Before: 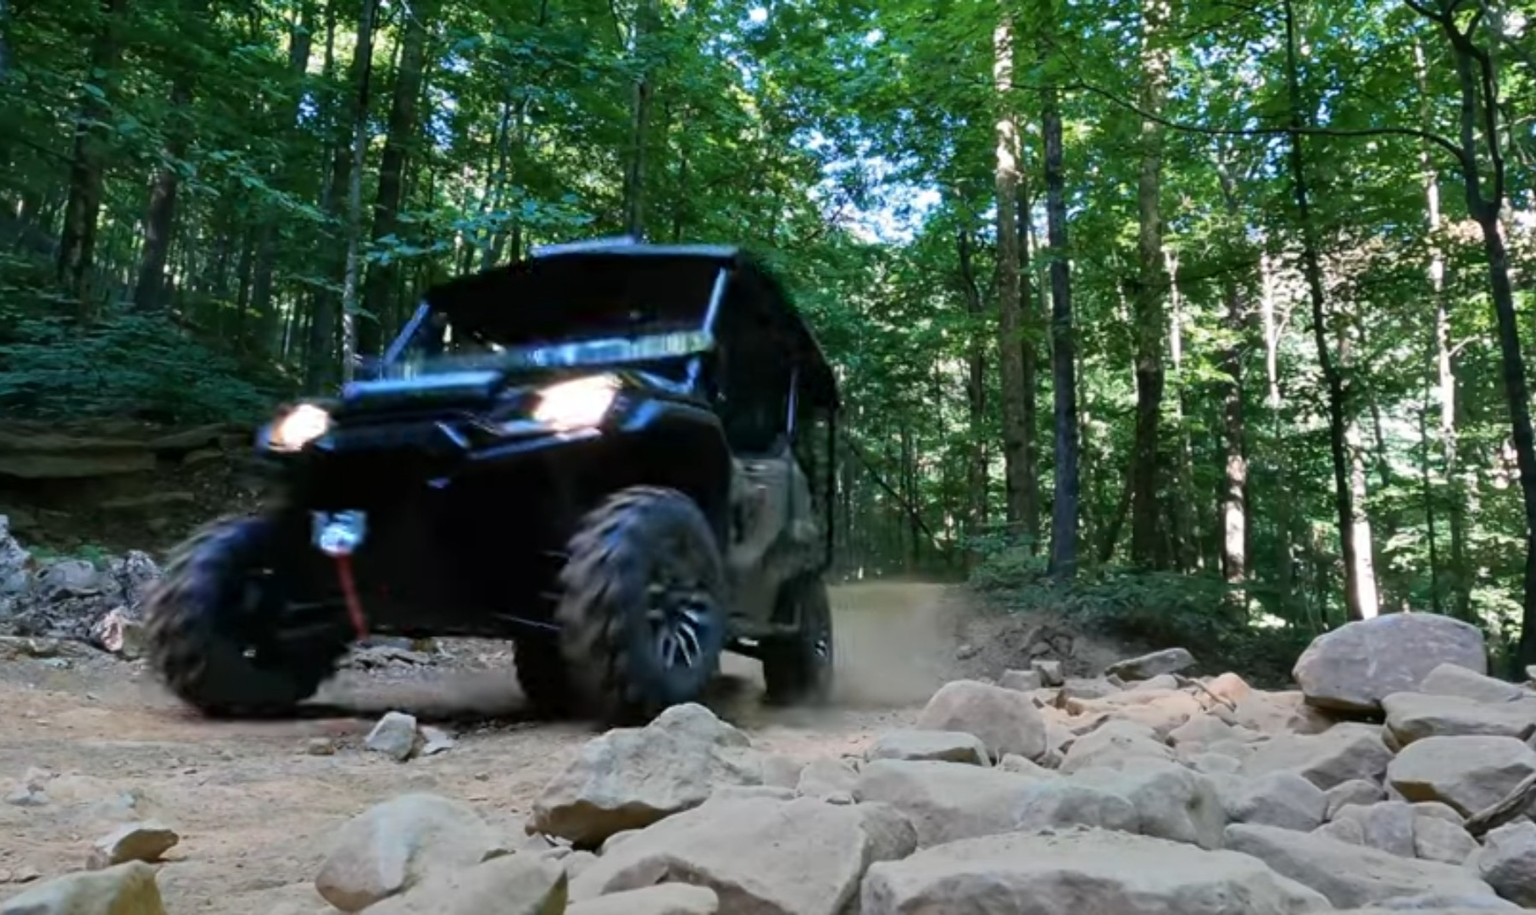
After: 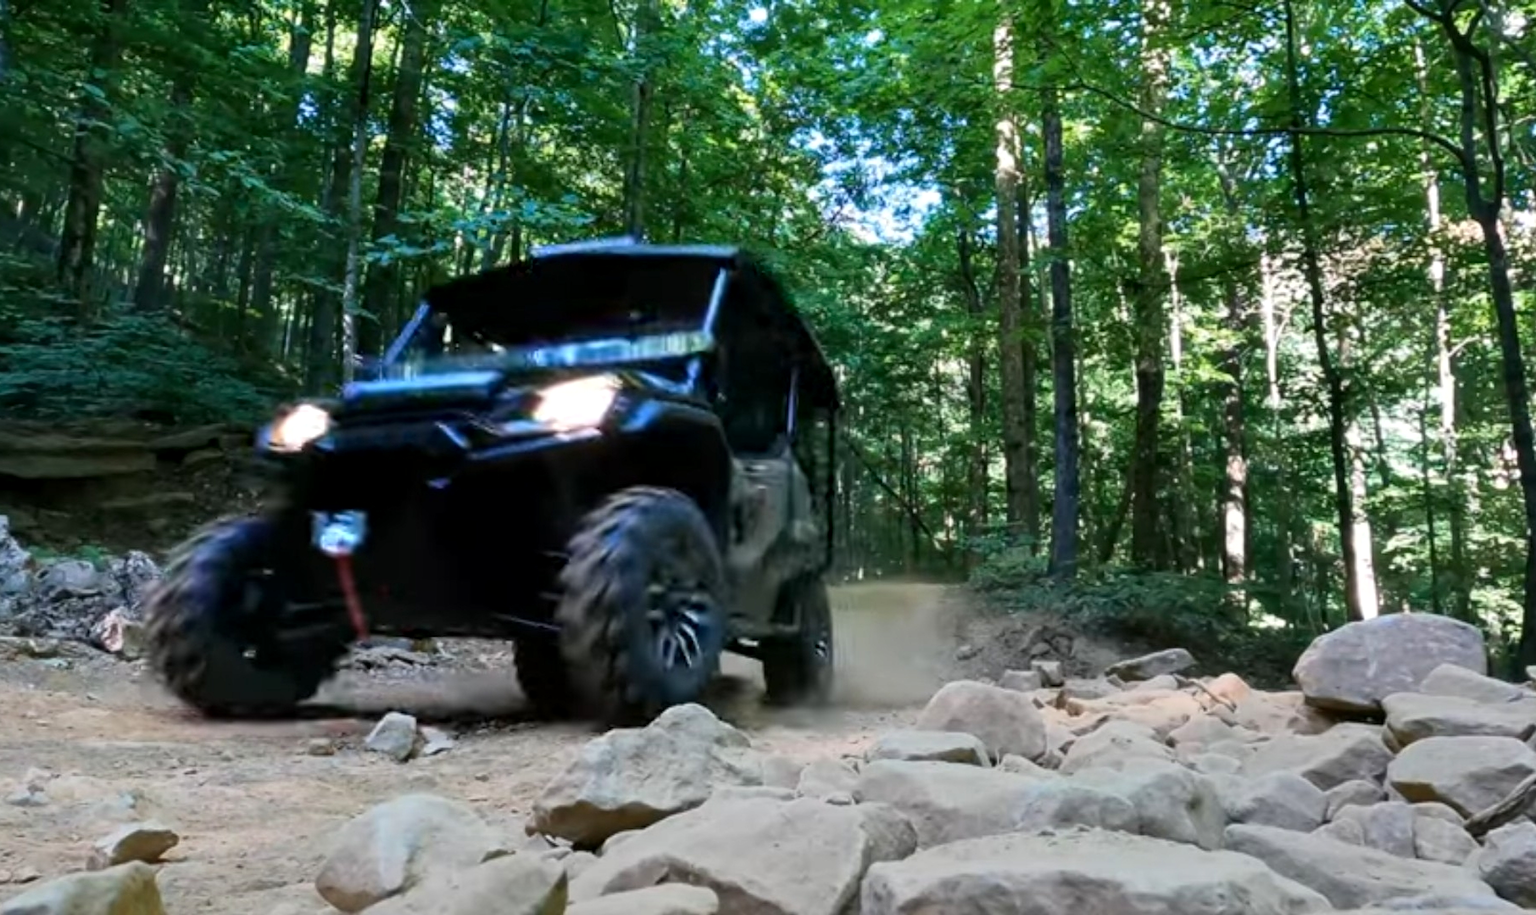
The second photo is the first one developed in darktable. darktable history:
contrast brightness saturation: contrast 0.096, brightness 0.037, saturation 0.088
local contrast: highlights 102%, shadows 98%, detail 120%, midtone range 0.2
